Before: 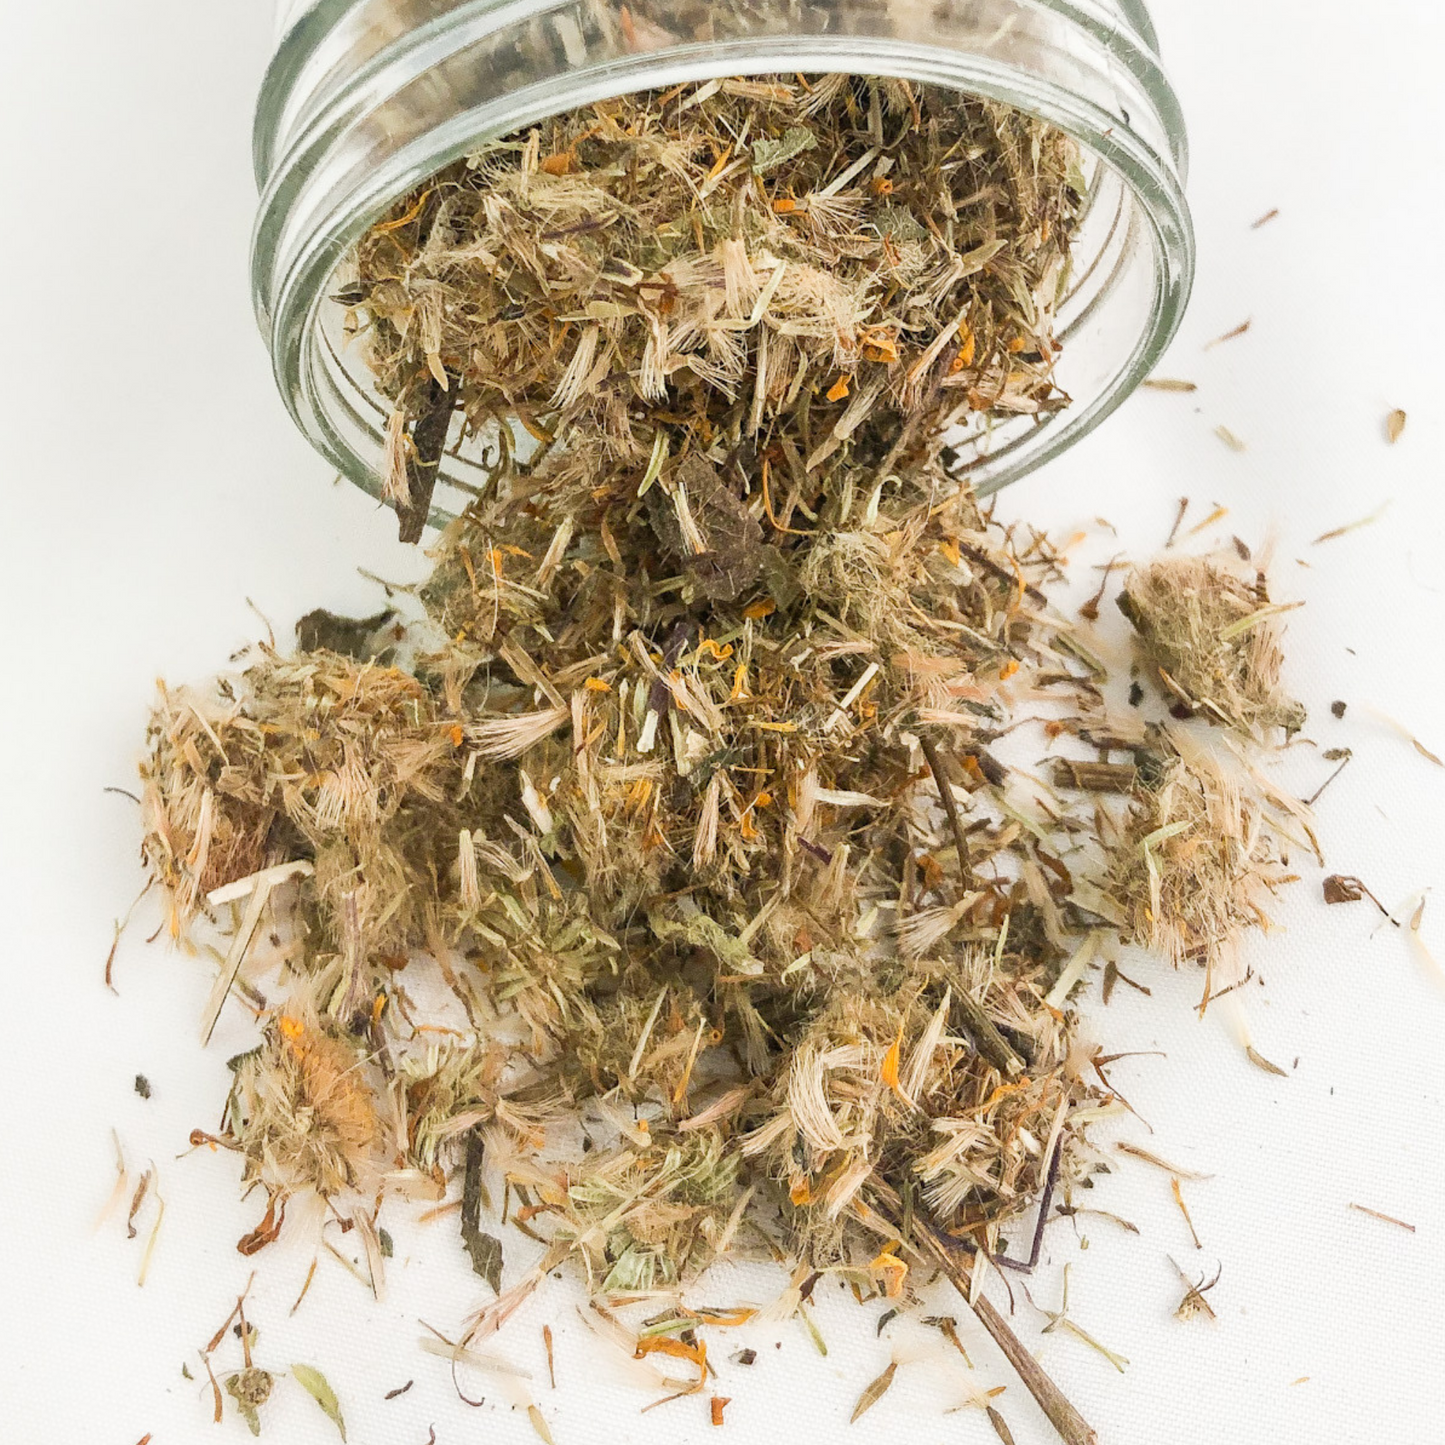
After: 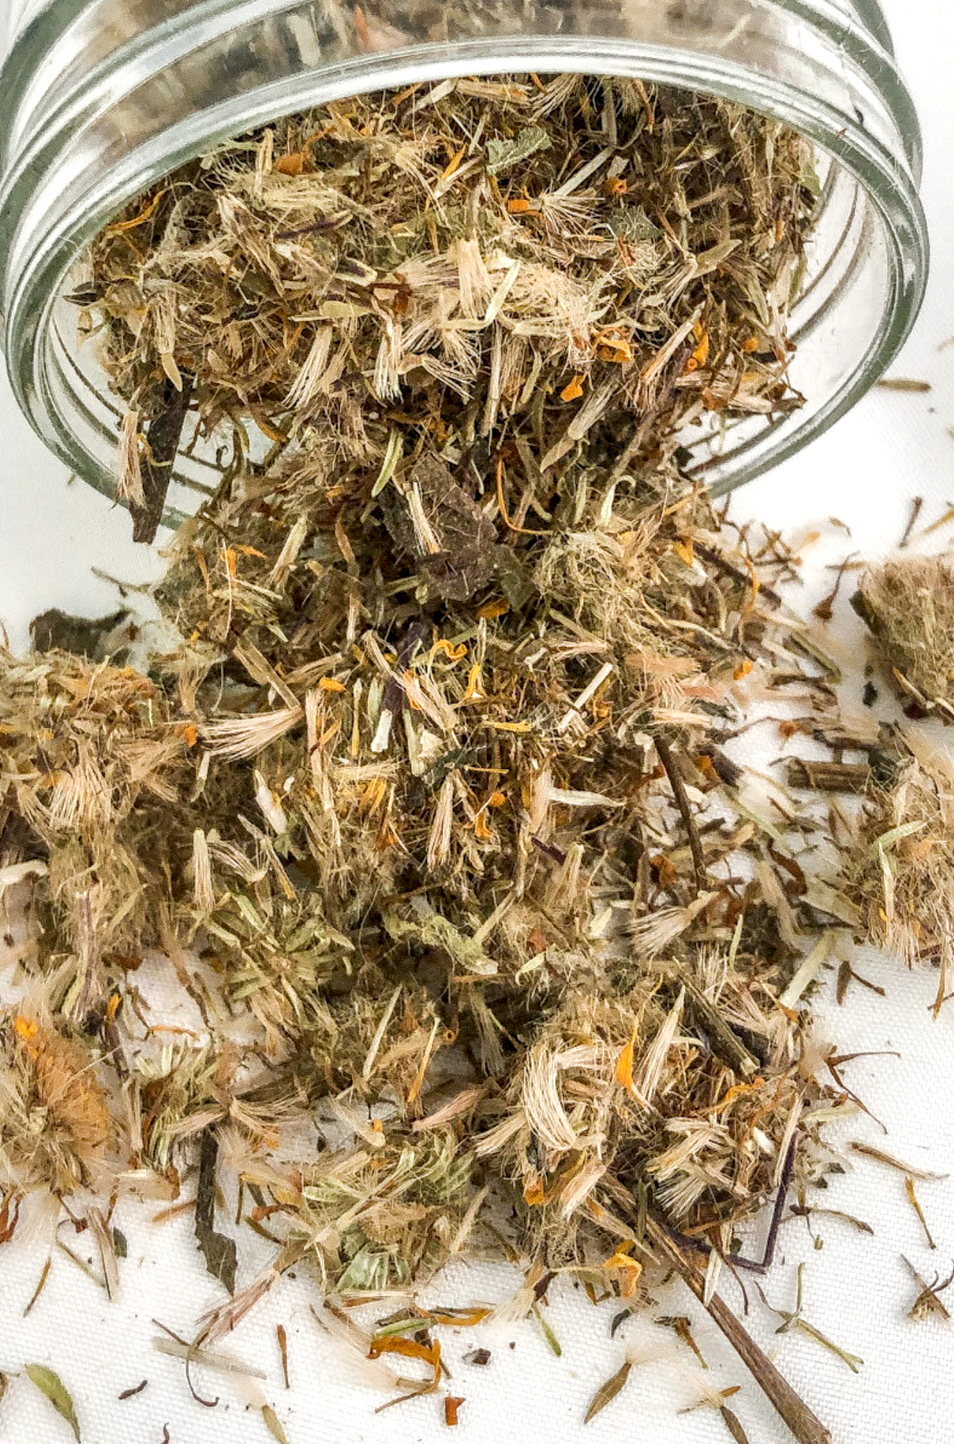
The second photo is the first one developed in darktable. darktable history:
crop and rotate: left 18.442%, right 15.508%
local contrast: detail 160%
shadows and highlights: on, module defaults
